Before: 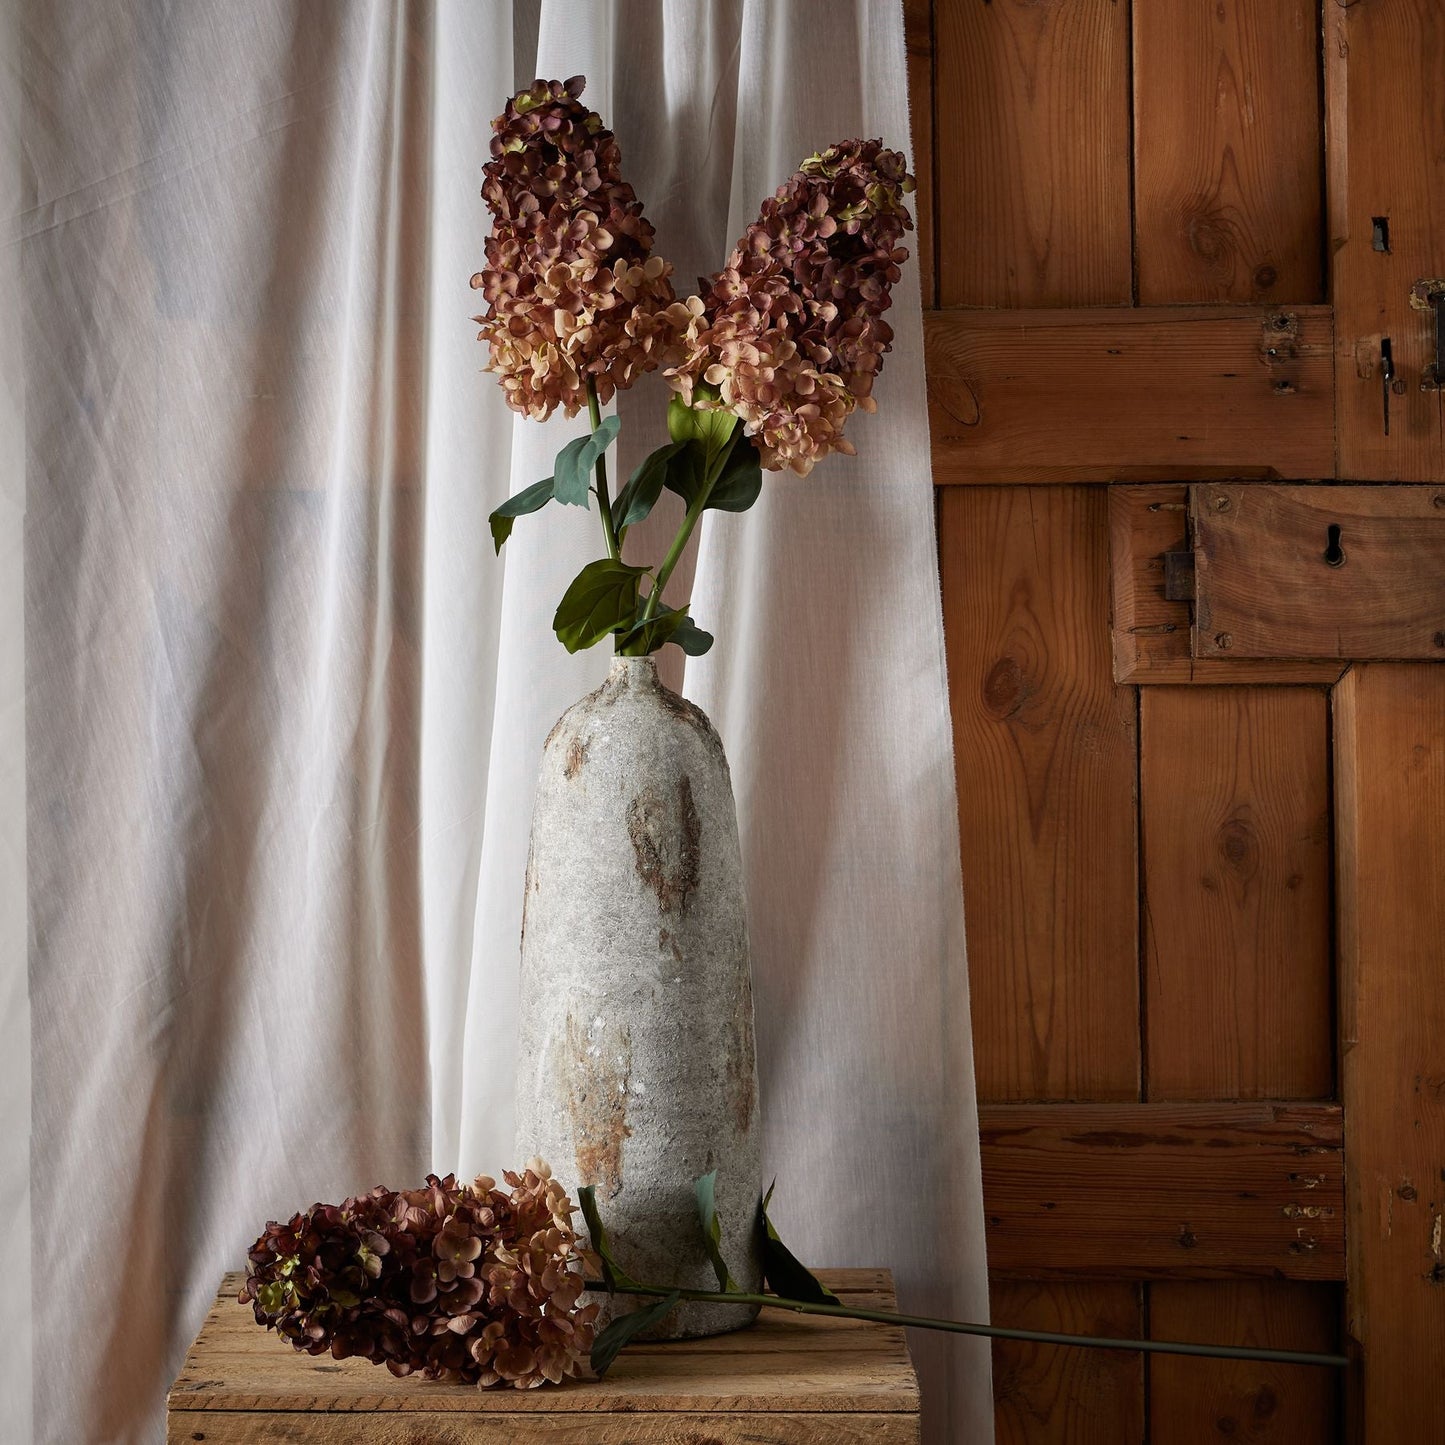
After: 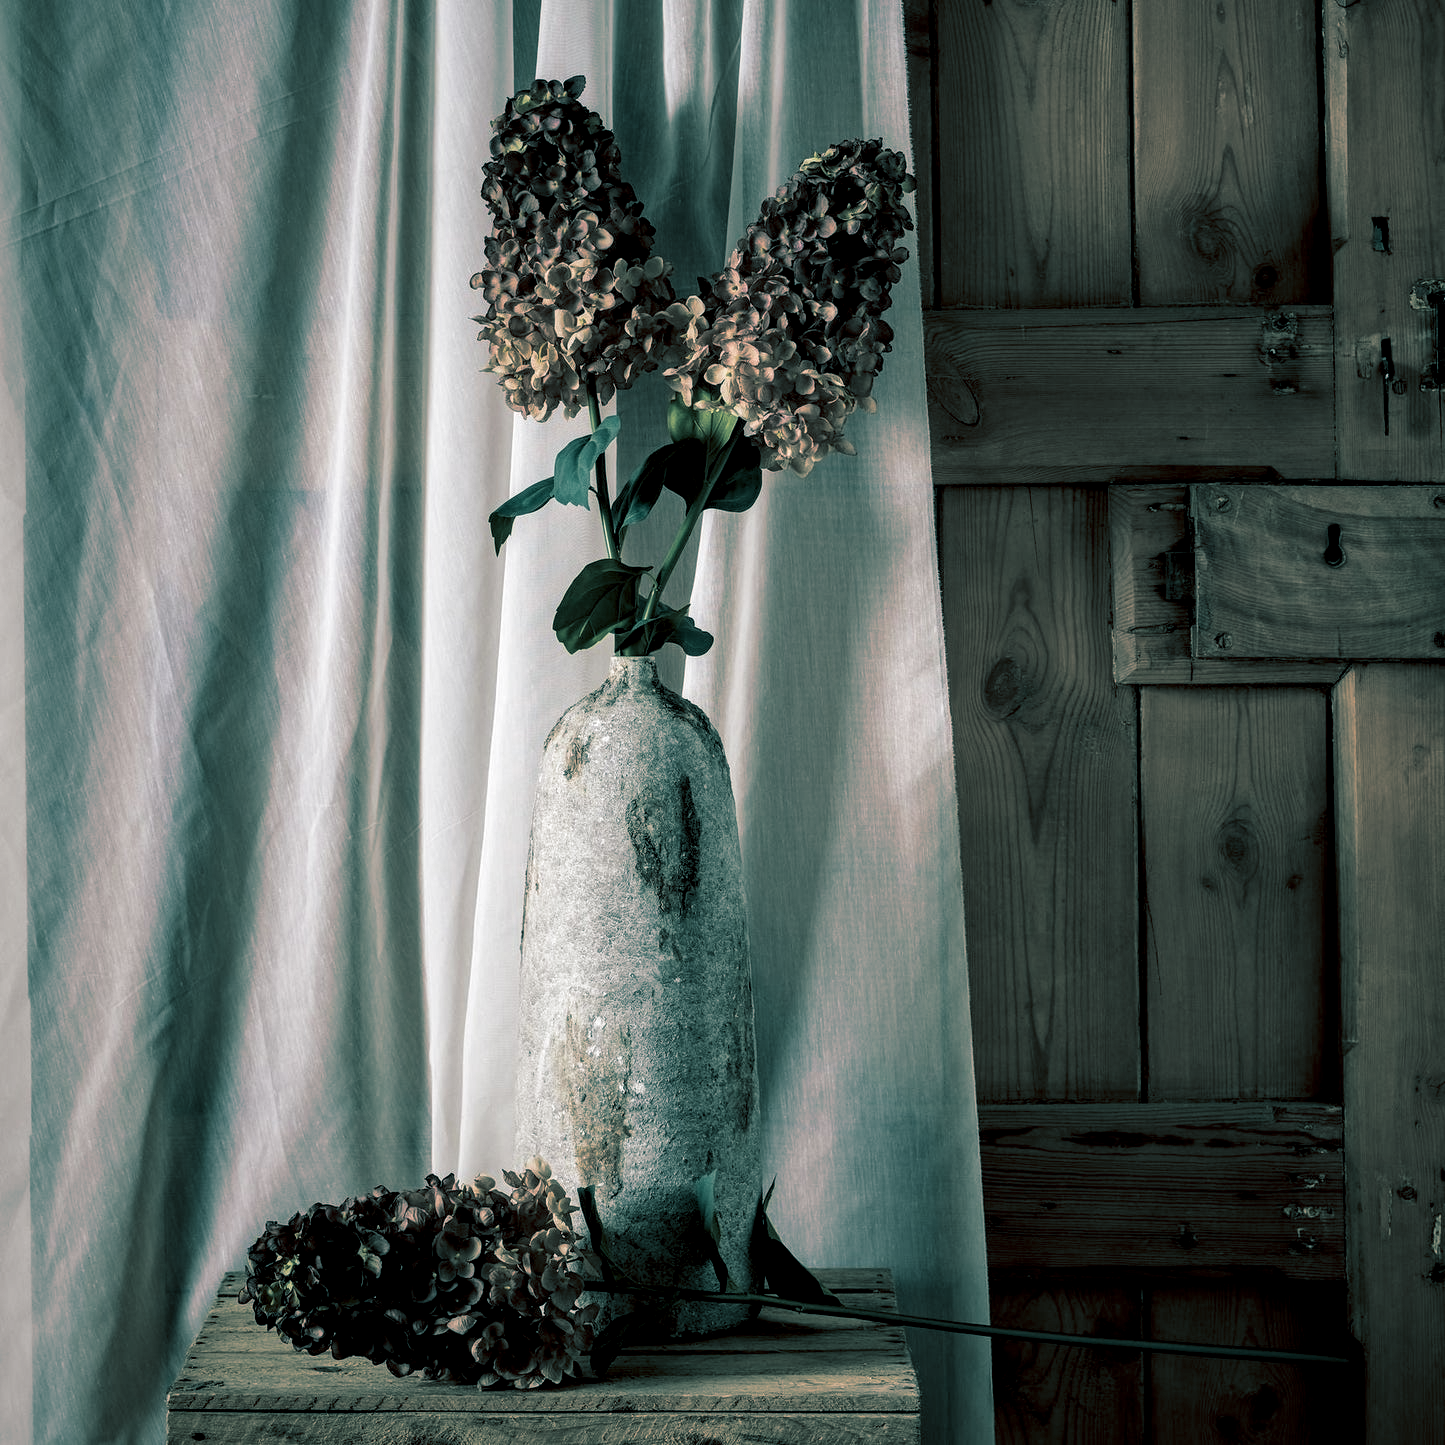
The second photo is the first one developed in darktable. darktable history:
local contrast: highlights 60%, shadows 60%, detail 160%
split-toning: shadows › hue 183.6°, shadows › saturation 0.52, highlights › hue 0°, highlights › saturation 0
exposure: exposure -0.293 EV, compensate highlight preservation false
